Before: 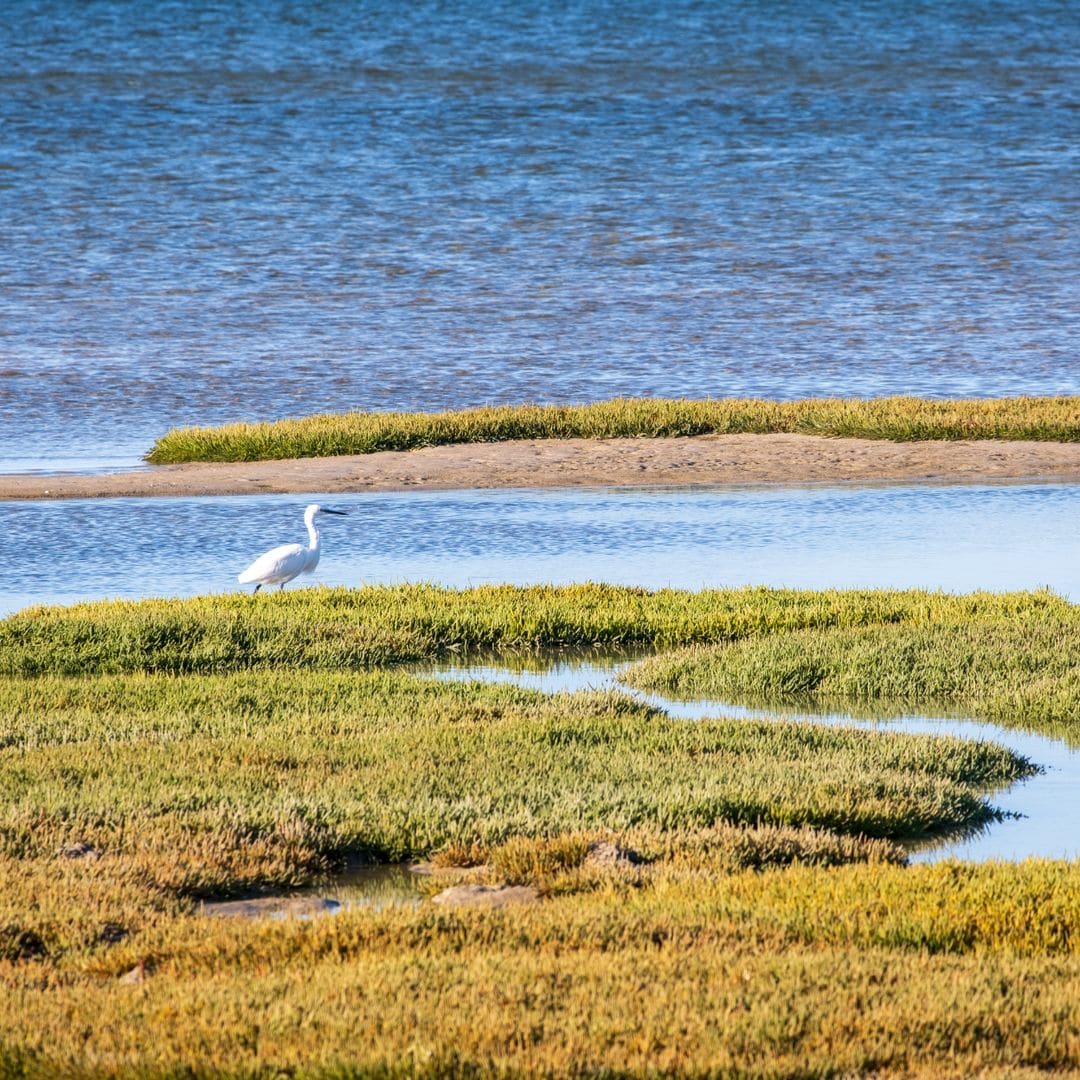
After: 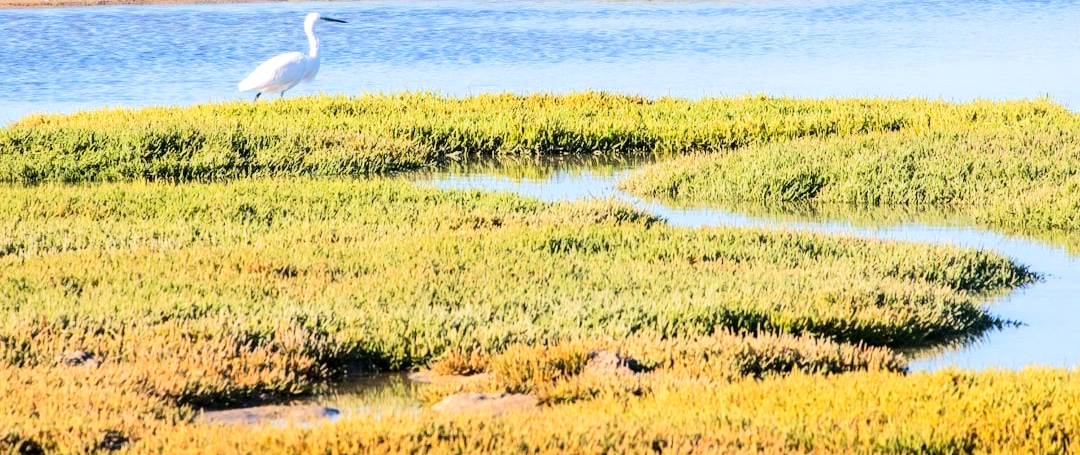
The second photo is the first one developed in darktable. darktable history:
tone equalizer: -7 EV 0.154 EV, -6 EV 0.616 EV, -5 EV 1.14 EV, -4 EV 1.3 EV, -3 EV 1.14 EV, -2 EV 0.6 EV, -1 EV 0.151 EV, edges refinement/feathering 500, mask exposure compensation -1.57 EV, preserve details no
crop: top 45.615%, bottom 12.242%
